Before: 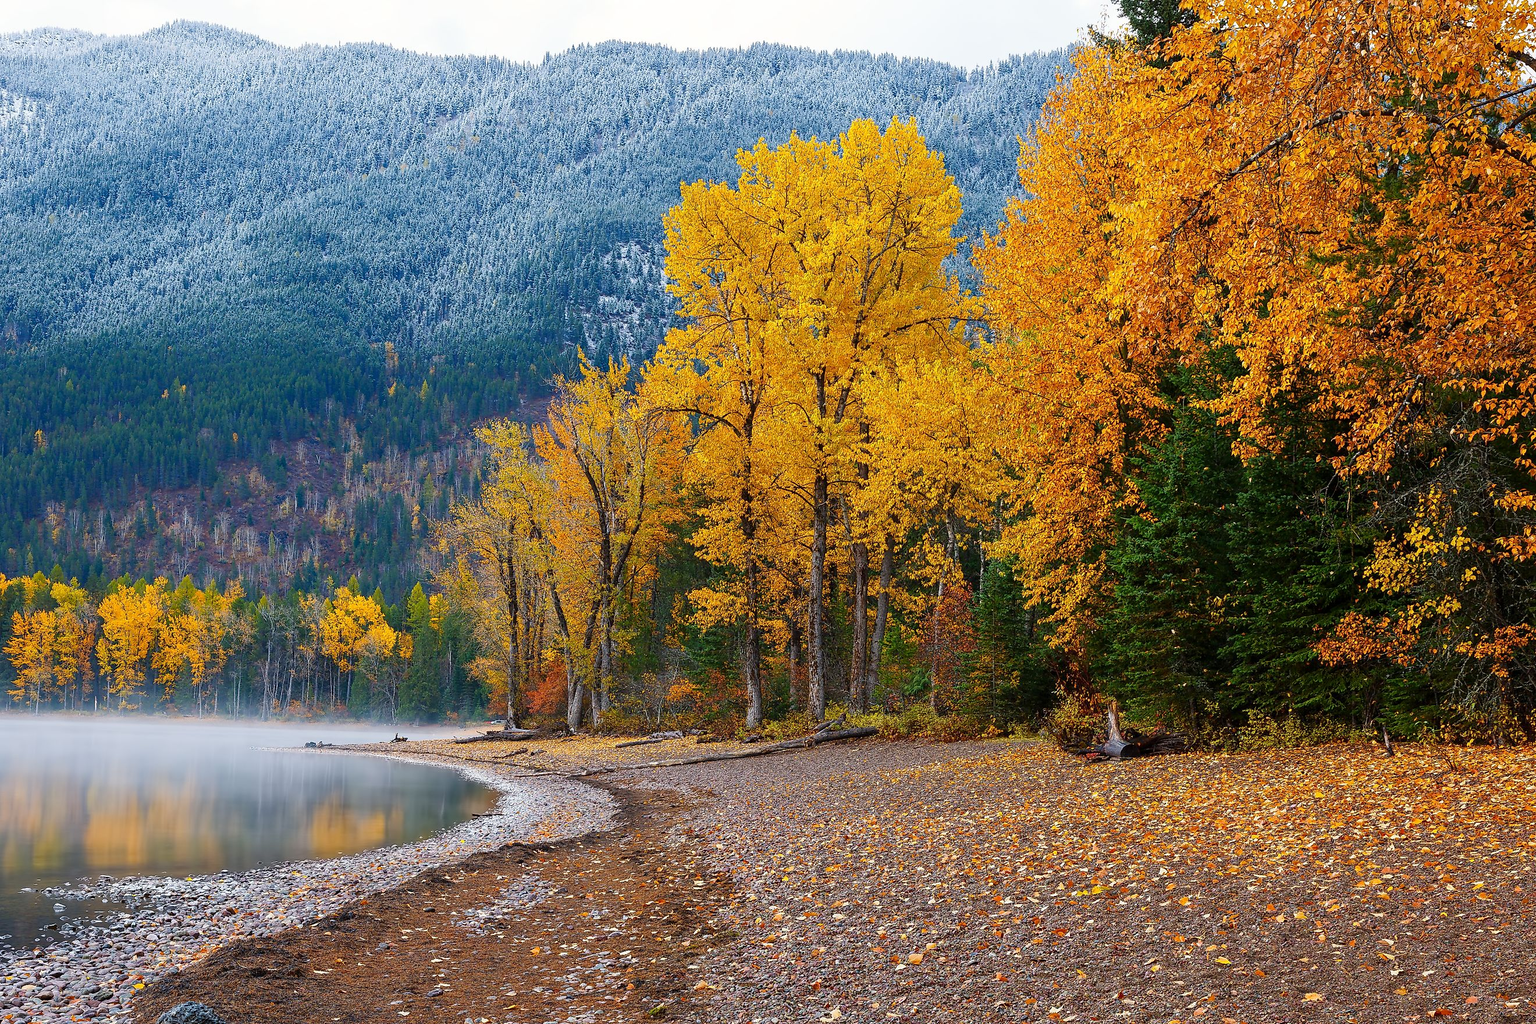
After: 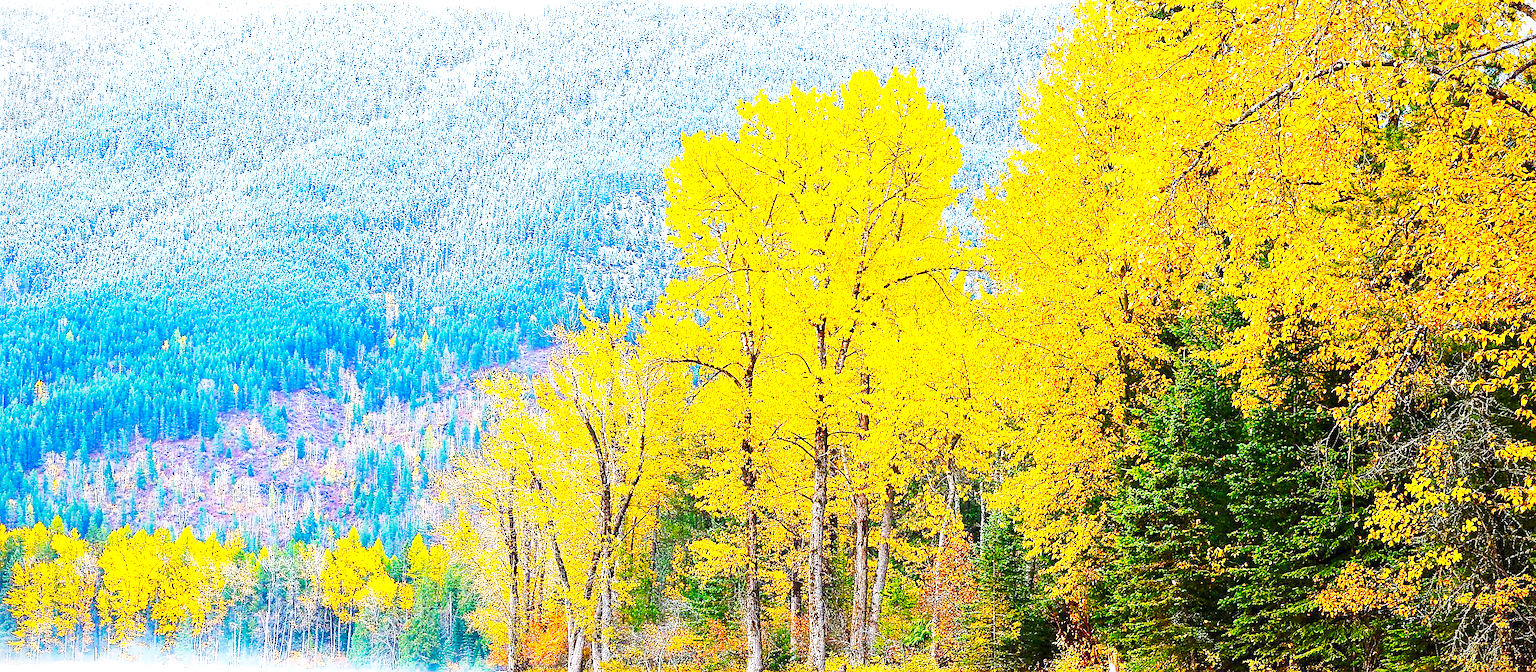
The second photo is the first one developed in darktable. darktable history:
exposure: exposure 0.669 EV, compensate highlight preservation false
crop and rotate: top 4.848%, bottom 29.503%
sharpen: on, module defaults
contrast brightness saturation: contrast 0.1, brightness 0.03, saturation 0.09
white balance: emerald 1
vignetting: fall-off start 100%, brightness -0.406, saturation -0.3, width/height ratio 1.324, dithering 8-bit output, unbound false
tone curve: curves: ch0 [(0, 0) (0.003, 0.003) (0.011, 0.013) (0.025, 0.029) (0.044, 0.052) (0.069, 0.081) (0.1, 0.116) (0.136, 0.158) (0.177, 0.207) (0.224, 0.268) (0.277, 0.373) (0.335, 0.465) (0.399, 0.565) (0.468, 0.674) (0.543, 0.79) (0.623, 0.853) (0.709, 0.918) (0.801, 0.956) (0.898, 0.977) (1, 1)], preserve colors none
color balance rgb: linear chroma grading › shadows -10%, linear chroma grading › global chroma 20%, perceptual saturation grading › global saturation 15%, perceptual brilliance grading › global brilliance 30%, perceptual brilliance grading › highlights 12%, perceptual brilliance grading › mid-tones 24%, global vibrance 20%
